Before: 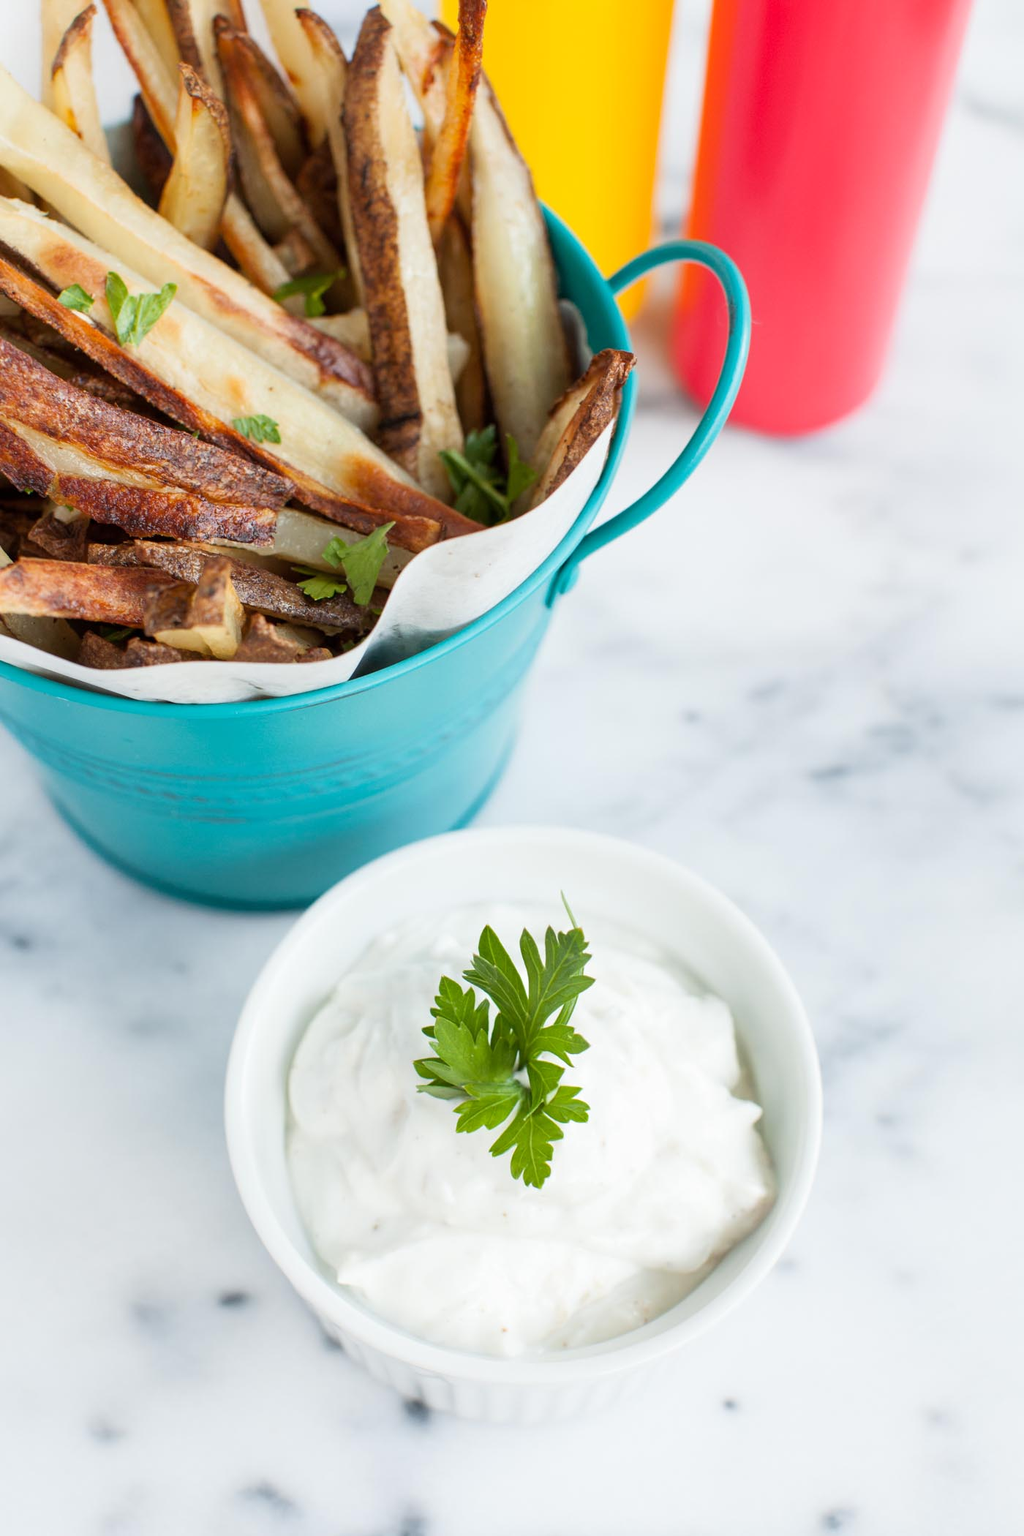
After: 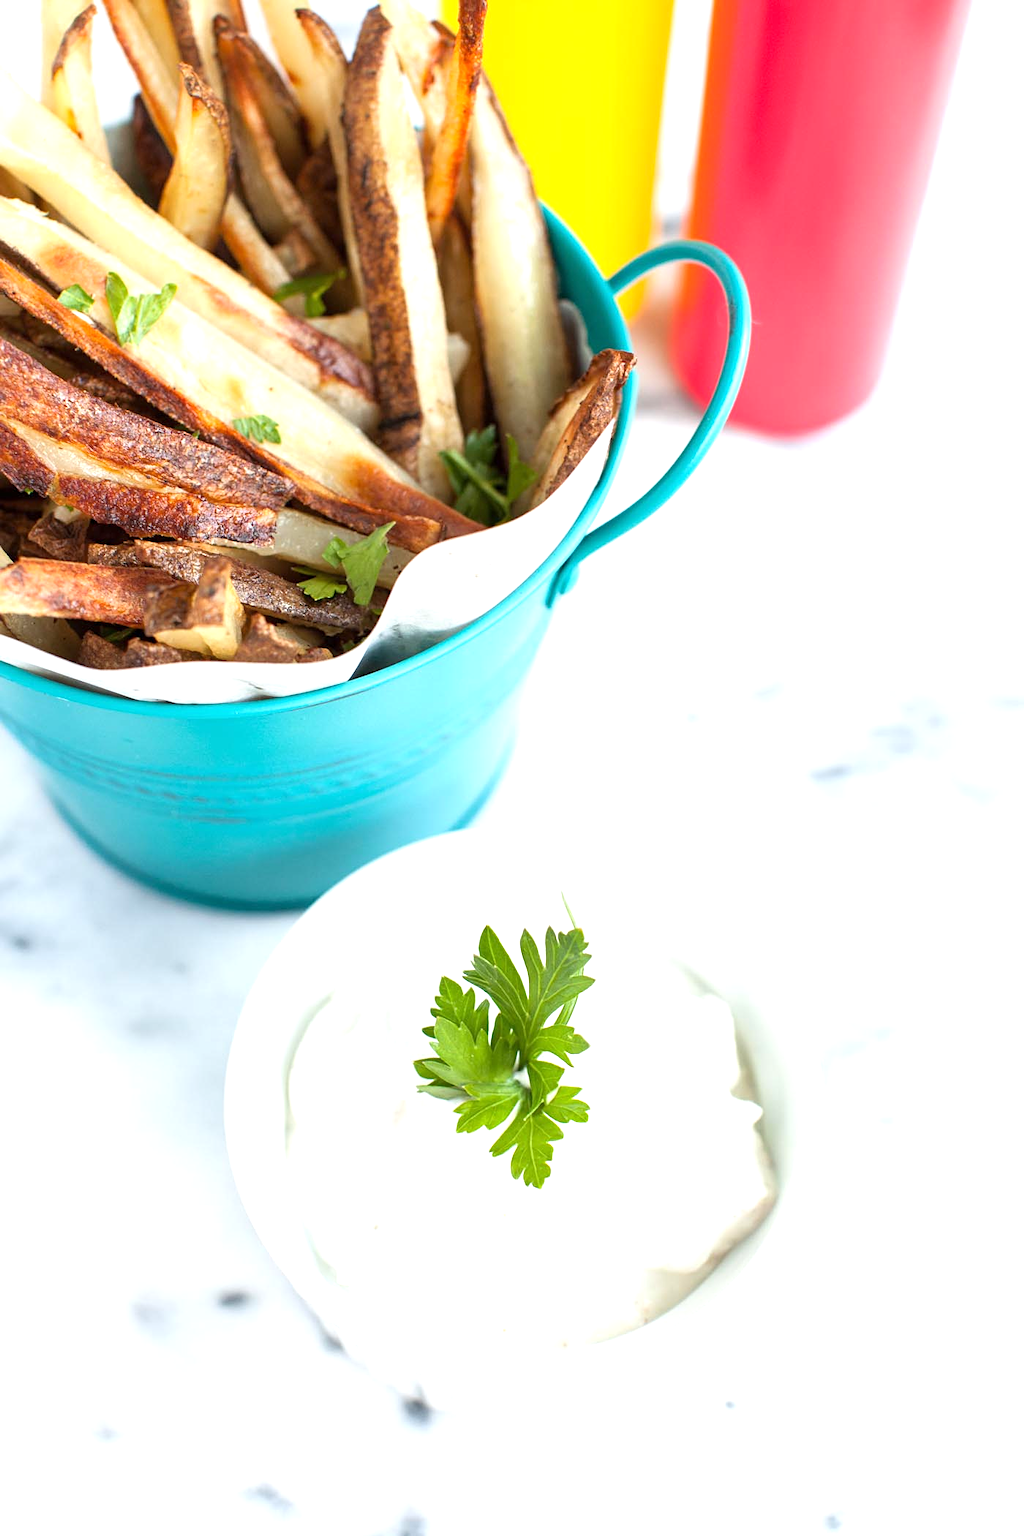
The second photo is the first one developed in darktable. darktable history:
sharpen: amount 0.21
exposure: exposure 0.698 EV, compensate exposure bias true, compensate highlight preservation false
